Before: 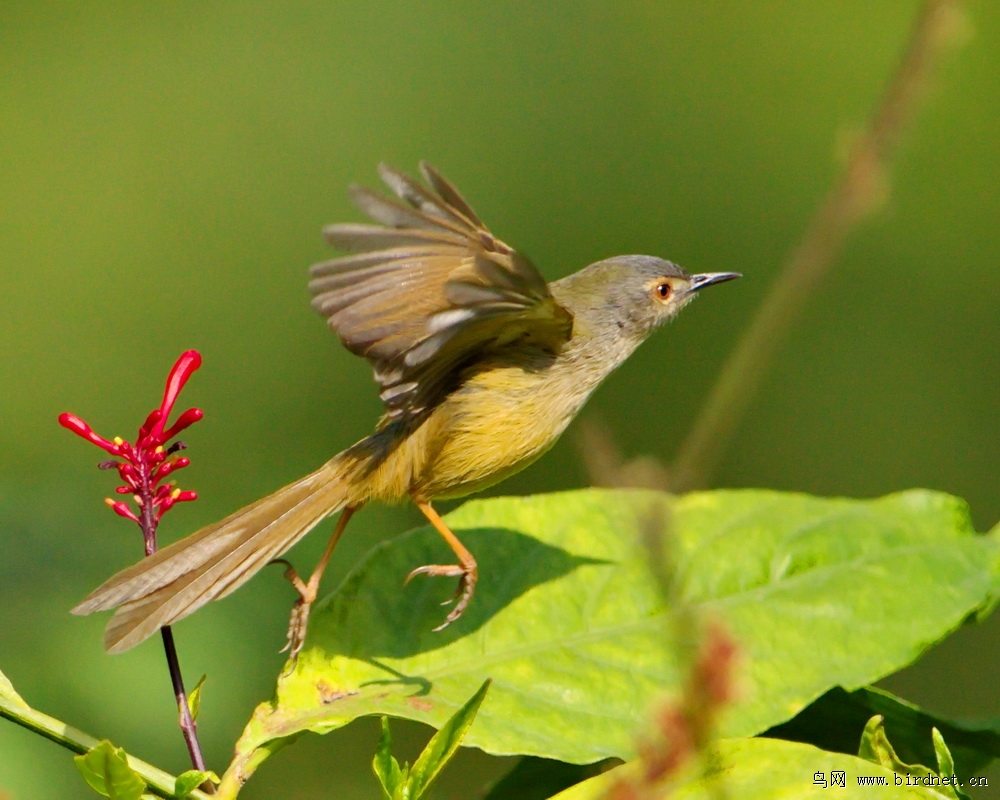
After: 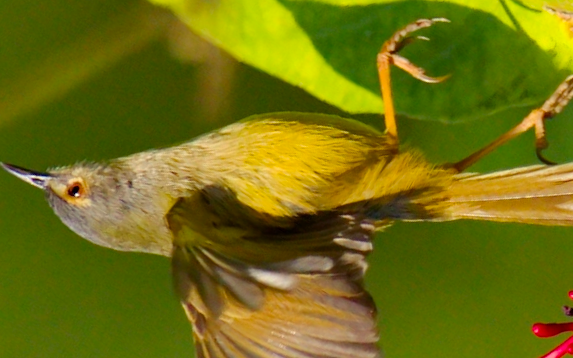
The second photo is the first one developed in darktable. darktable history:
crop and rotate: angle 148.51°, left 9.129%, top 15.583%, right 4.58%, bottom 16.912%
color balance rgb: shadows lift › luminance -21.921%, shadows lift › chroma 8.671%, shadows lift › hue 283.17°, perceptual saturation grading › global saturation 25.024%
